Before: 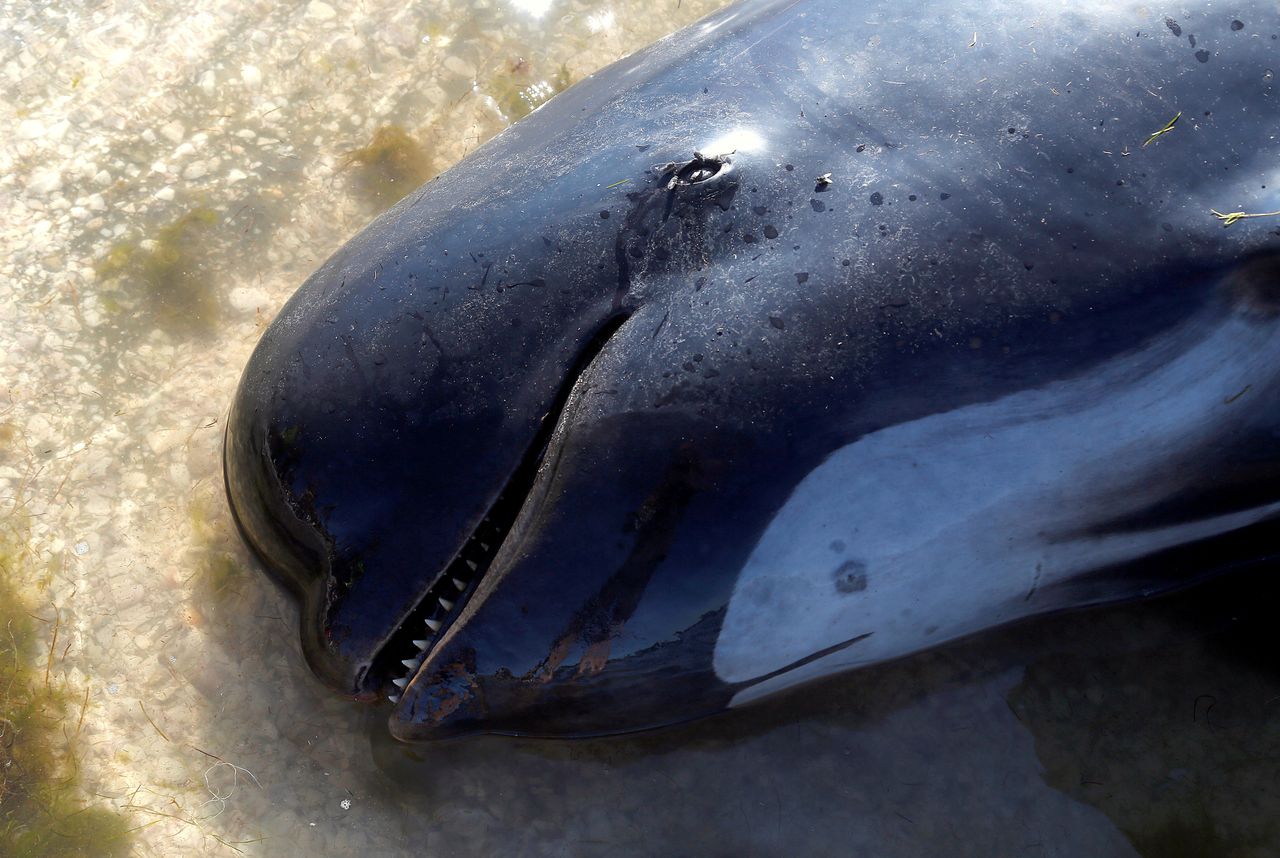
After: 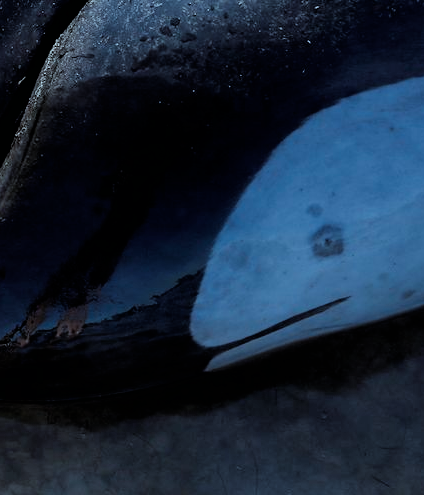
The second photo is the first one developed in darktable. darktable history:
crop: left 40.878%, top 39.176%, right 25.993%, bottom 3.081%
filmic rgb: black relative exposure -4.88 EV, hardness 2.82
color correction: highlights a* -11.71, highlights b* -15.58
white balance: emerald 1
